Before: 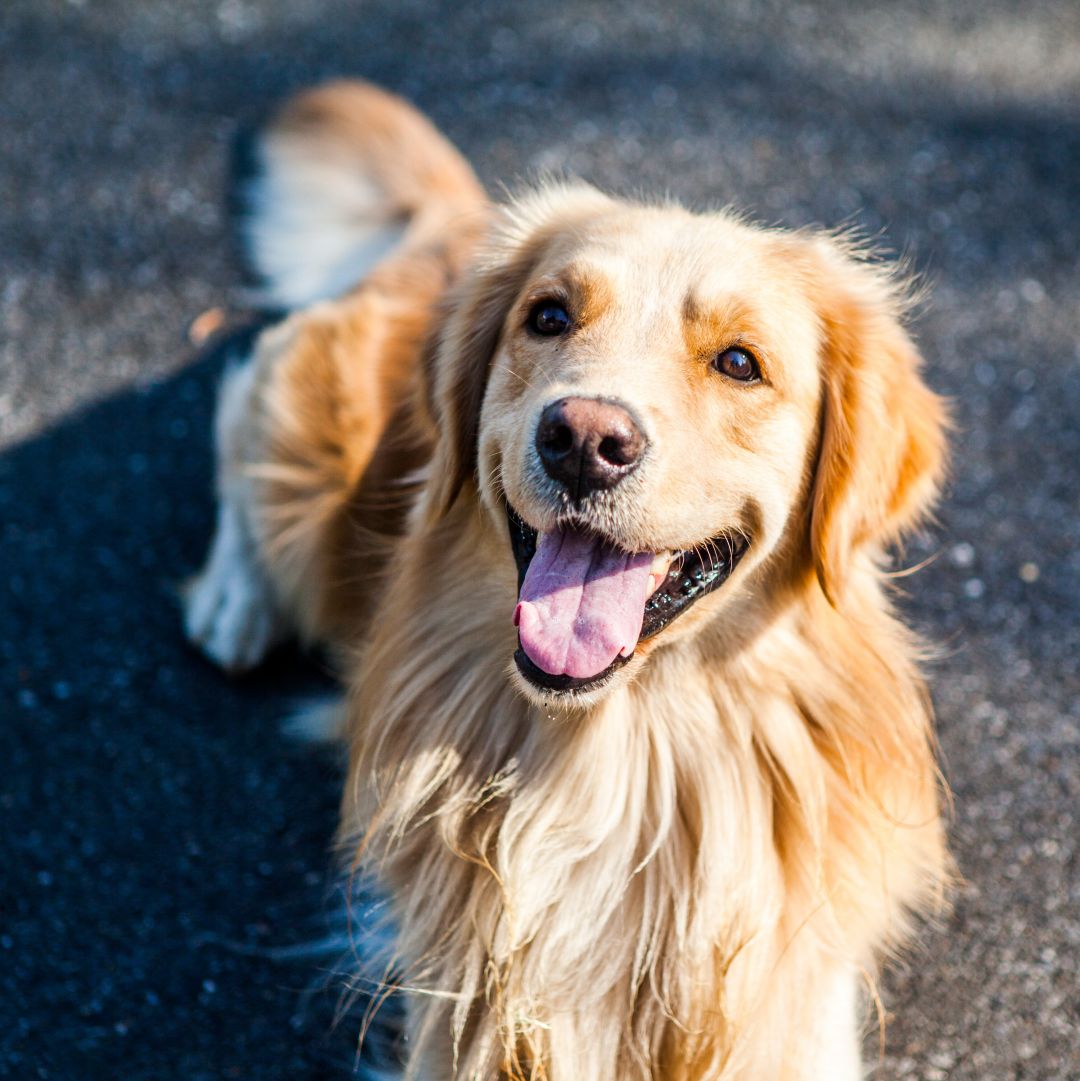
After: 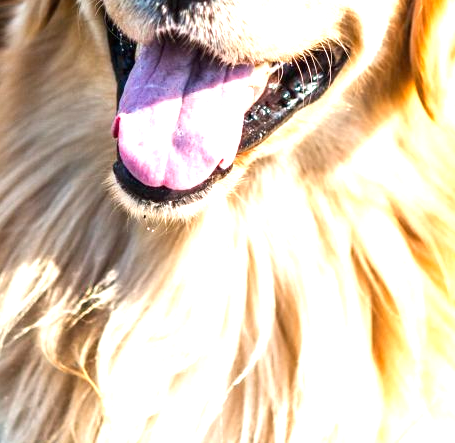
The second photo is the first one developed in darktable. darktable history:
exposure: black level correction 0, exposure 1.1 EV, compensate exposure bias true, compensate highlight preservation false
crop: left 37.221%, top 45.169%, right 20.63%, bottom 13.777%
